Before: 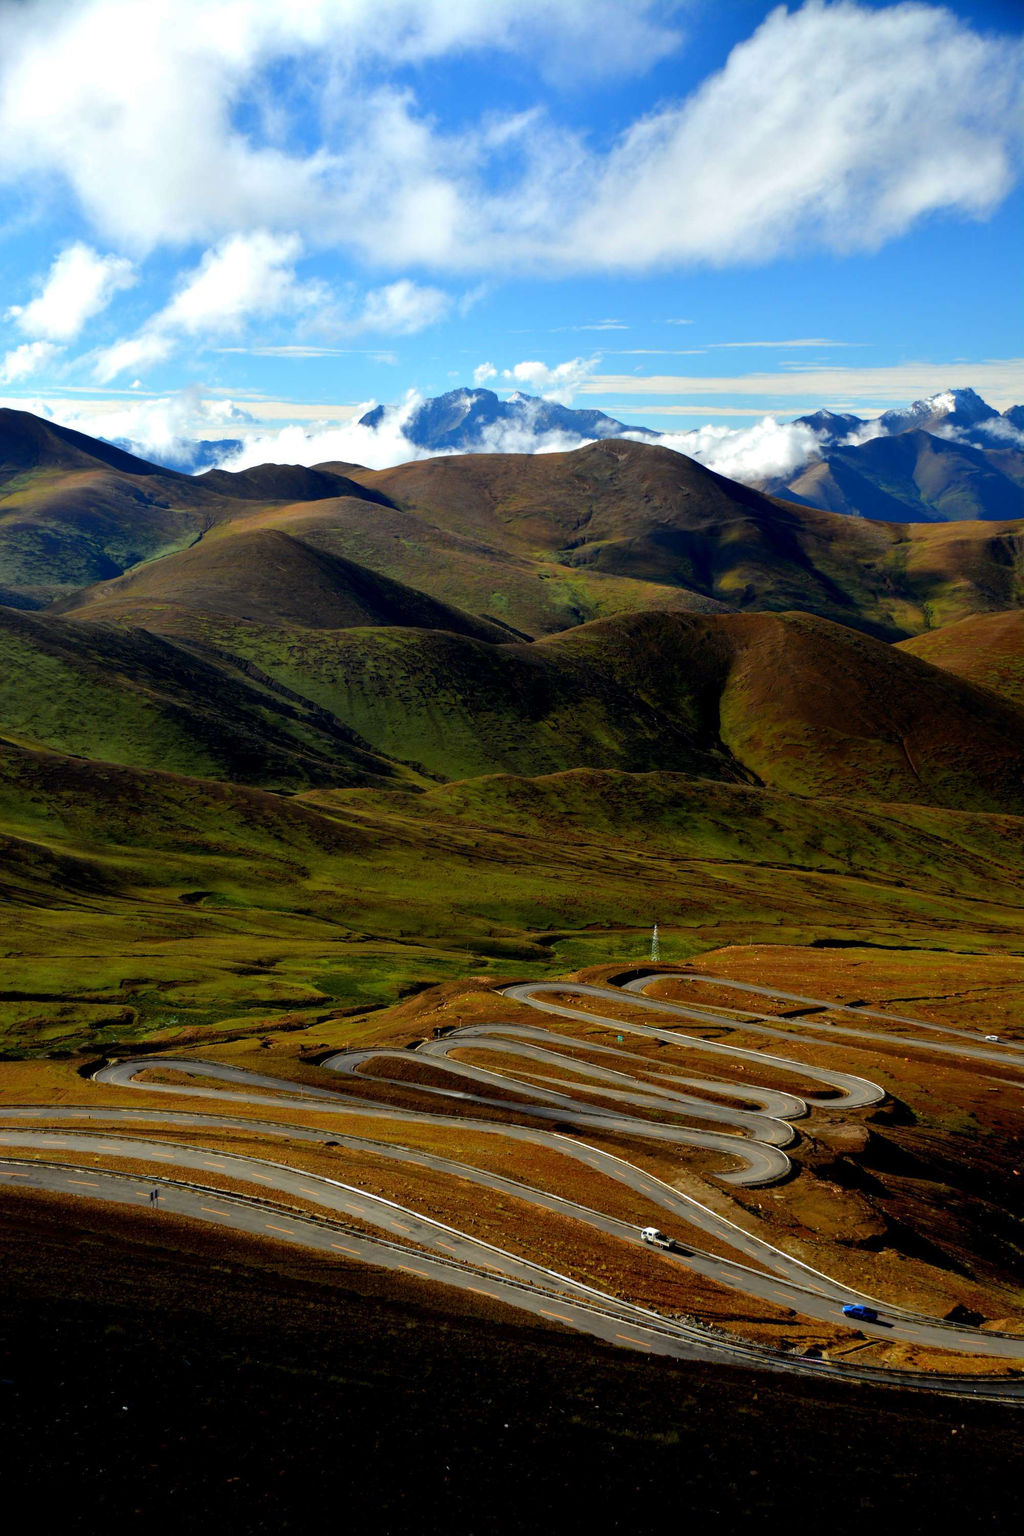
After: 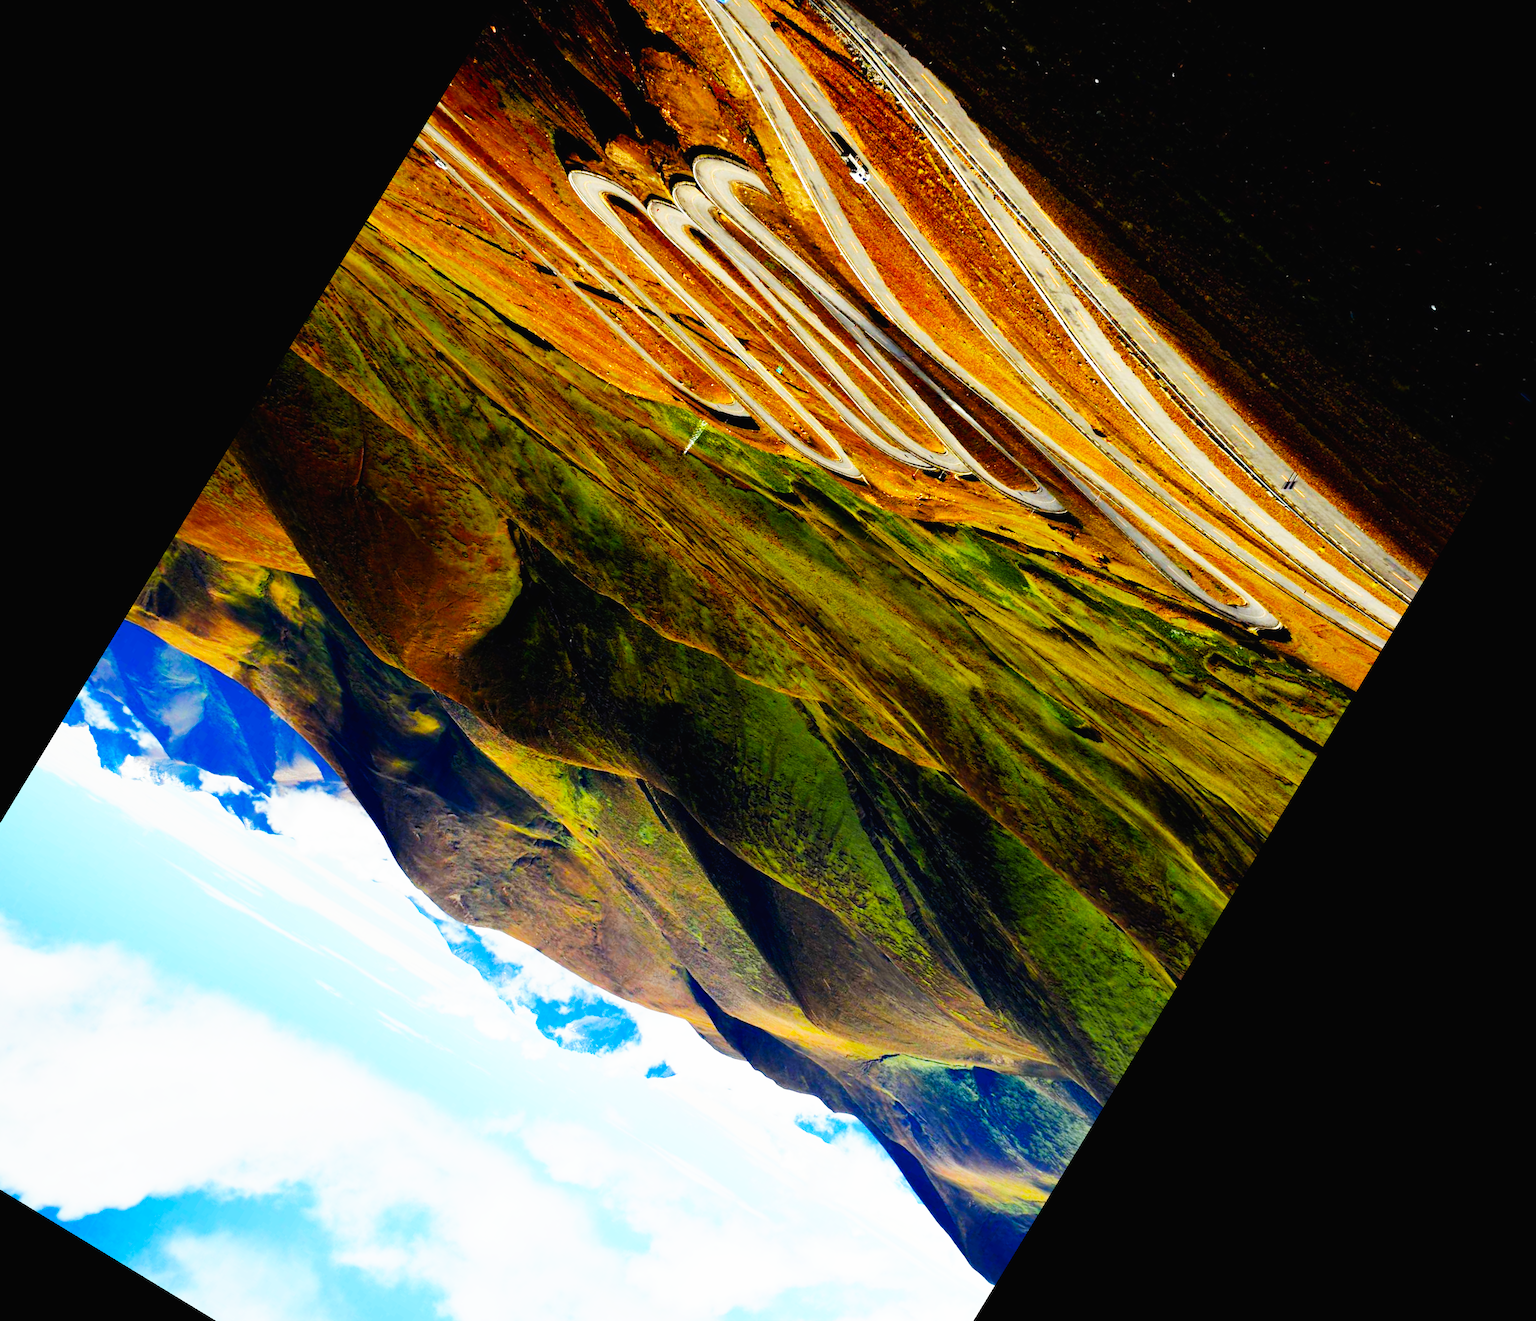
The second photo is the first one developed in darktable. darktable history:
color balance rgb: perceptual saturation grading › global saturation 10%, global vibrance 20%
exposure: black level correction 0, exposure 0.5 EV, compensate highlight preservation false
base curve: curves: ch0 [(0, 0) (0.007, 0.004) (0.027, 0.03) (0.046, 0.07) (0.207, 0.54) (0.442, 0.872) (0.673, 0.972) (1, 1)], preserve colors none
crop and rotate: angle 148.68°, left 9.111%, top 15.603%, right 4.588%, bottom 17.041%
tone equalizer: -8 EV -1.84 EV, -7 EV -1.16 EV, -6 EV -1.62 EV, smoothing diameter 25%, edges refinement/feathering 10, preserve details guided filter
contrast brightness saturation: contrast -0.02, brightness -0.01, saturation 0.03
